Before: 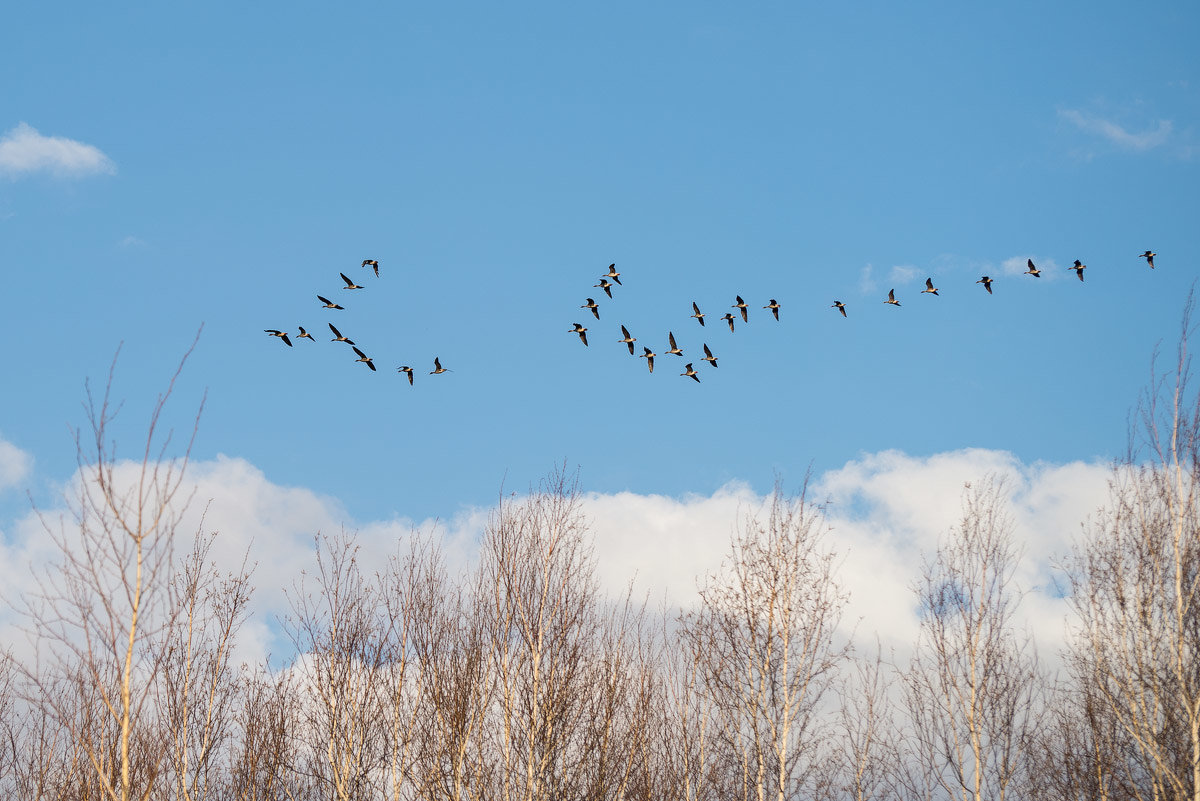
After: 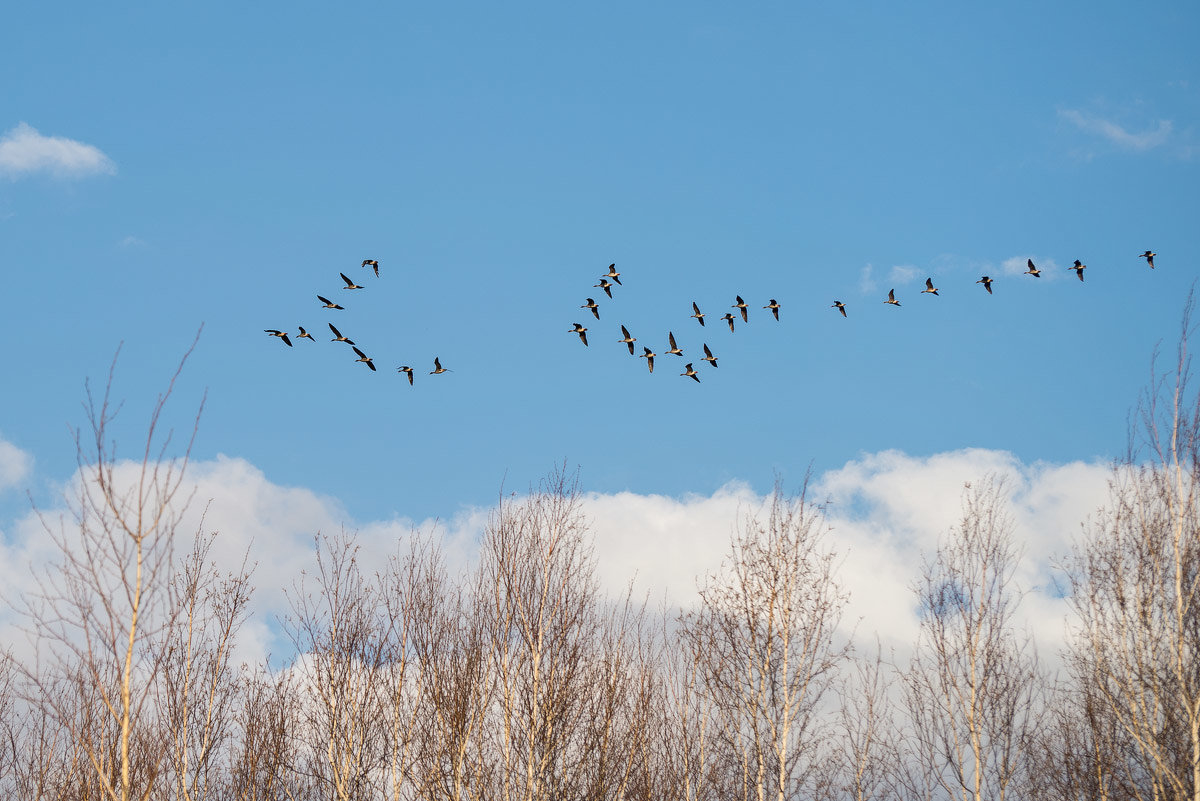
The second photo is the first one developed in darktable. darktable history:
shadows and highlights: radius 125.55, shadows 30.3, highlights -30.7, low approximation 0.01, soften with gaussian
